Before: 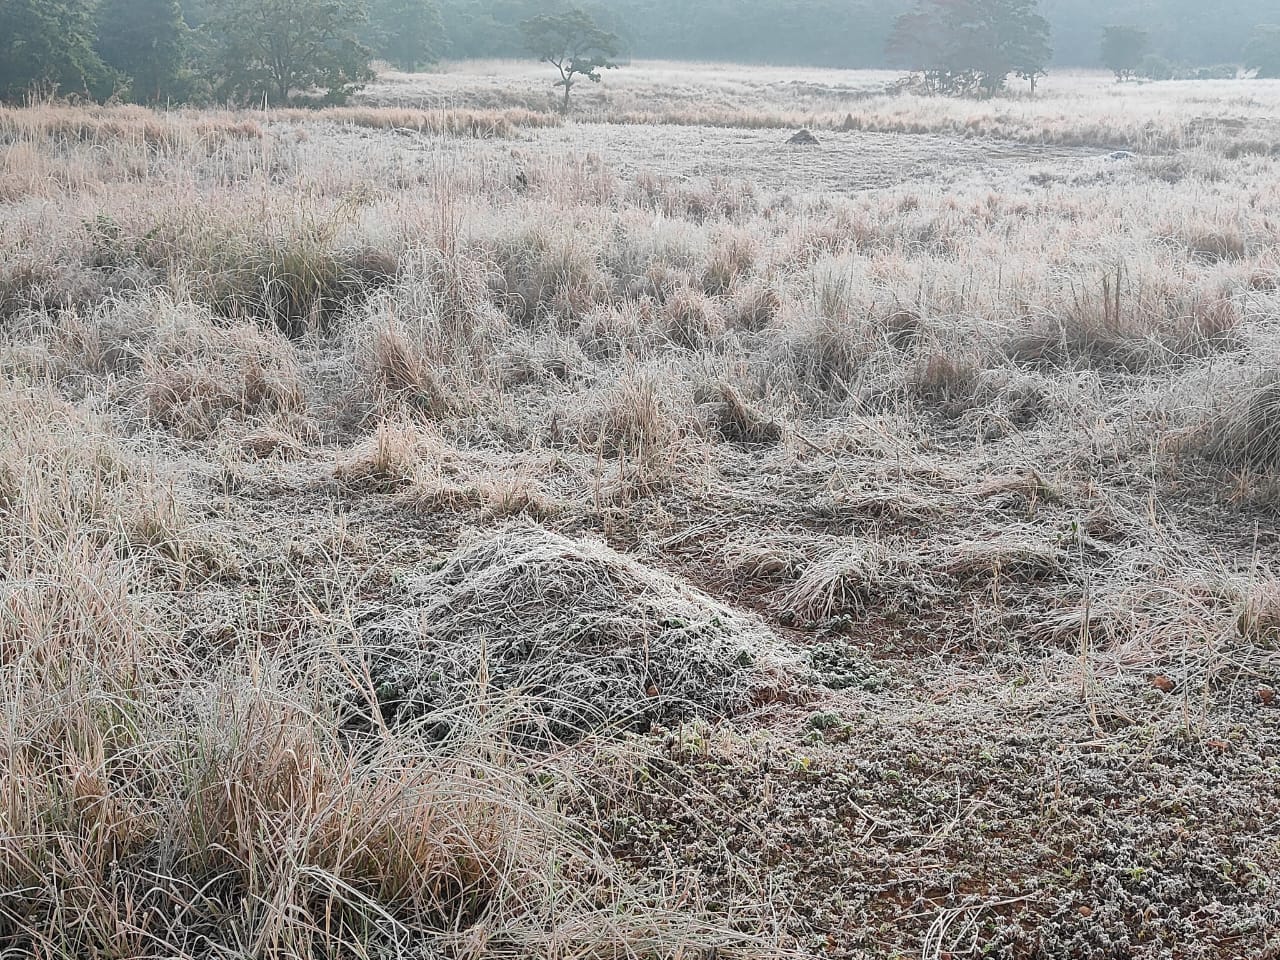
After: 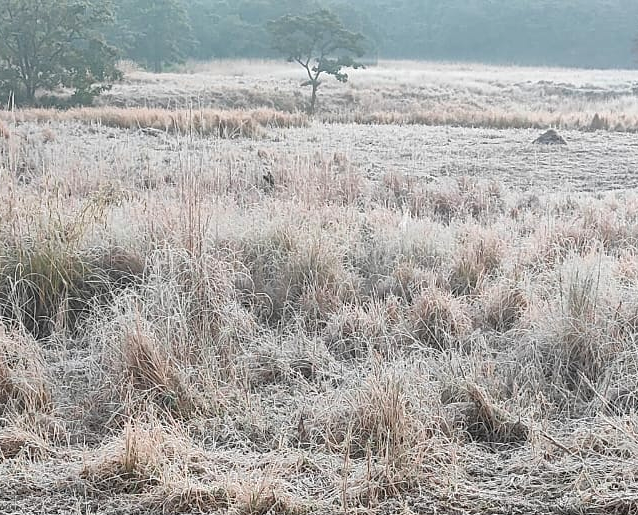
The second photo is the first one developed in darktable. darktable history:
haze removal: compatibility mode true, adaptive false
exposure: exposure 0.123 EV, compensate exposure bias true, compensate highlight preservation false
crop: left 19.82%, right 30.32%, bottom 46.269%
